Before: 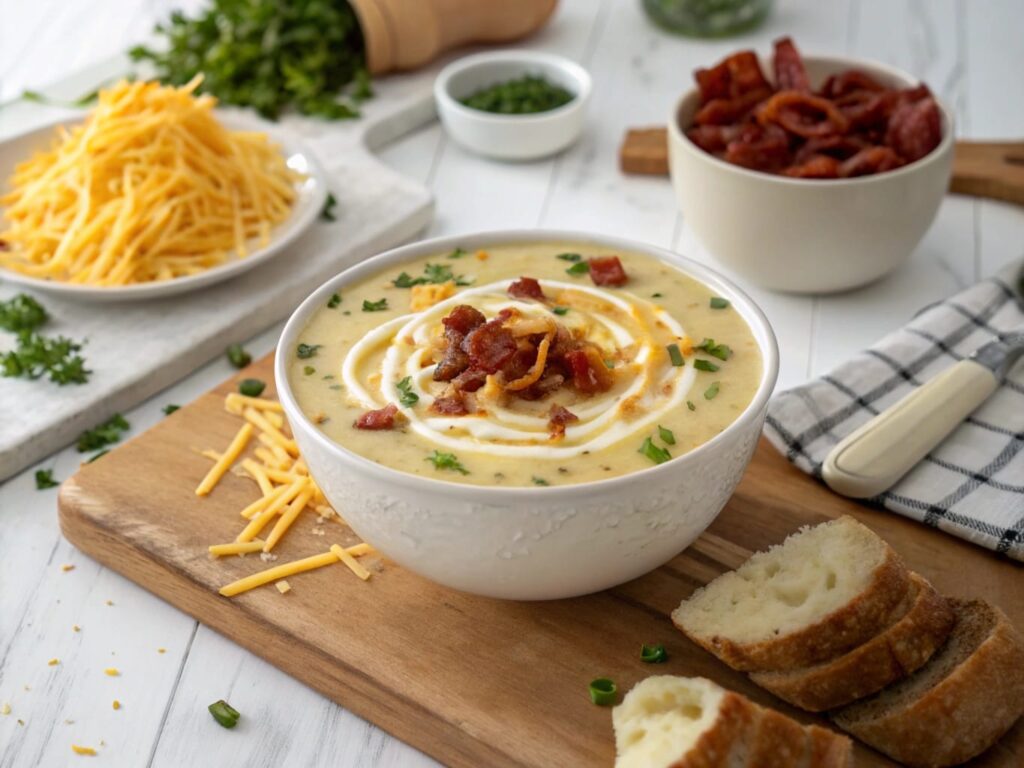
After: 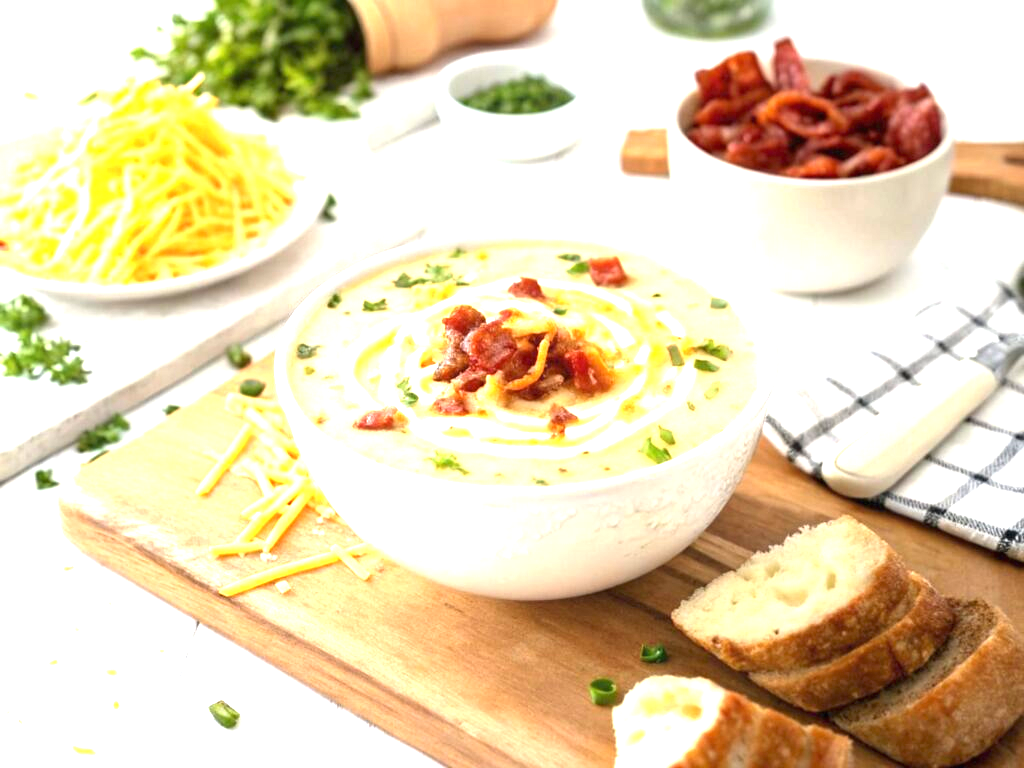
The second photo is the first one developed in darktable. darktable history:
color balance: contrast -0.5%
rgb levels: preserve colors max RGB
exposure: black level correction 0, exposure 1.9 EV, compensate highlight preservation false
